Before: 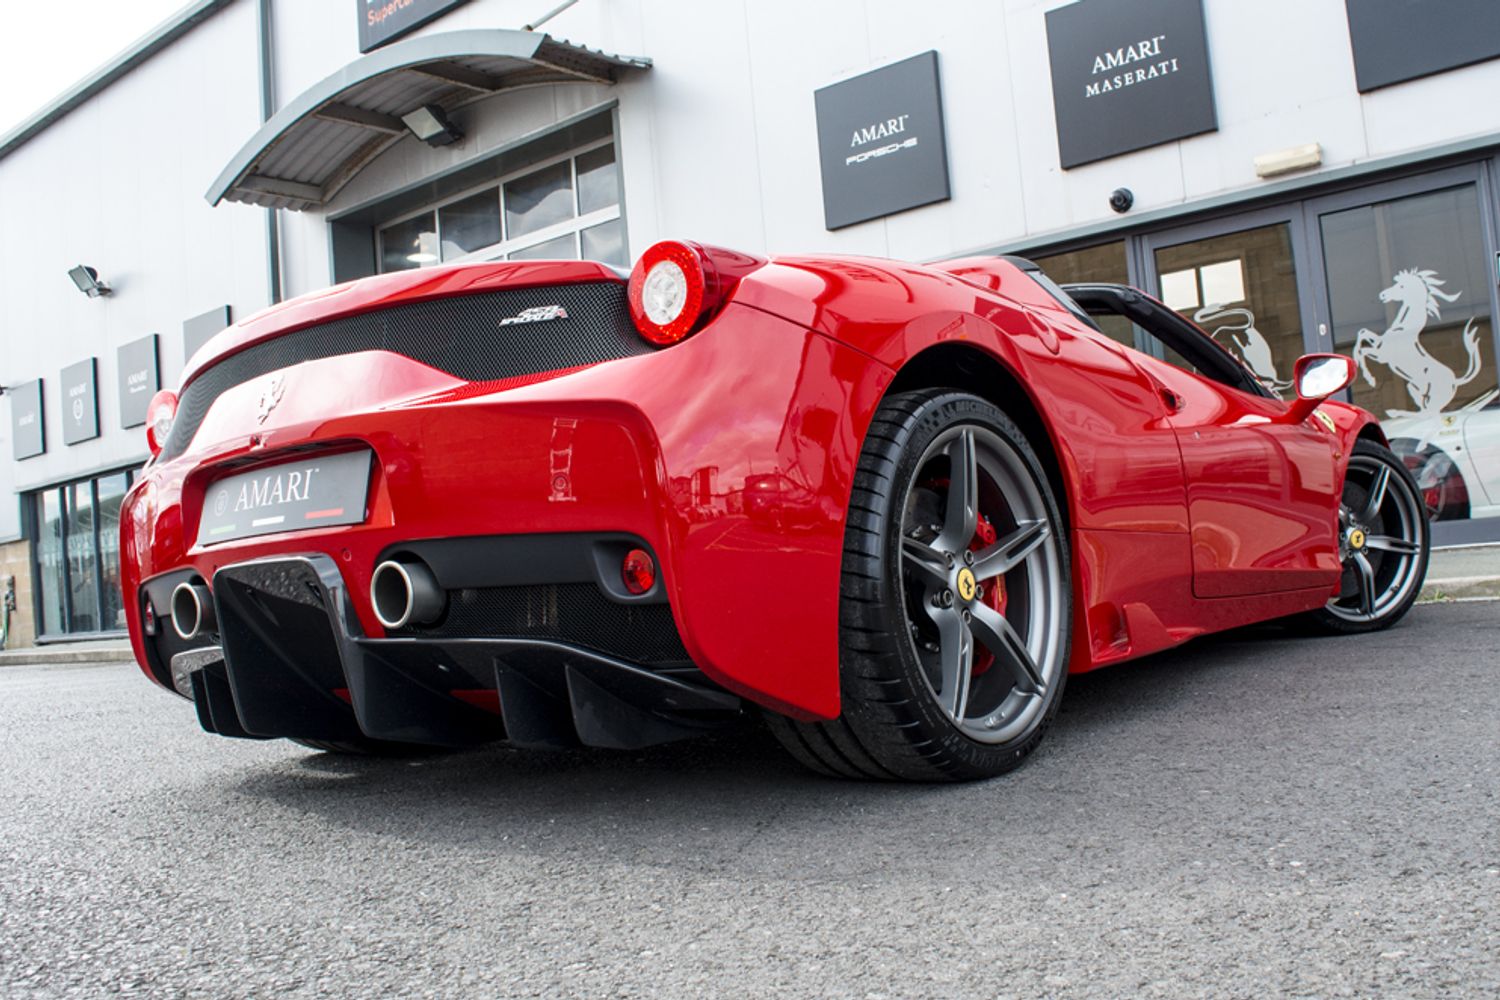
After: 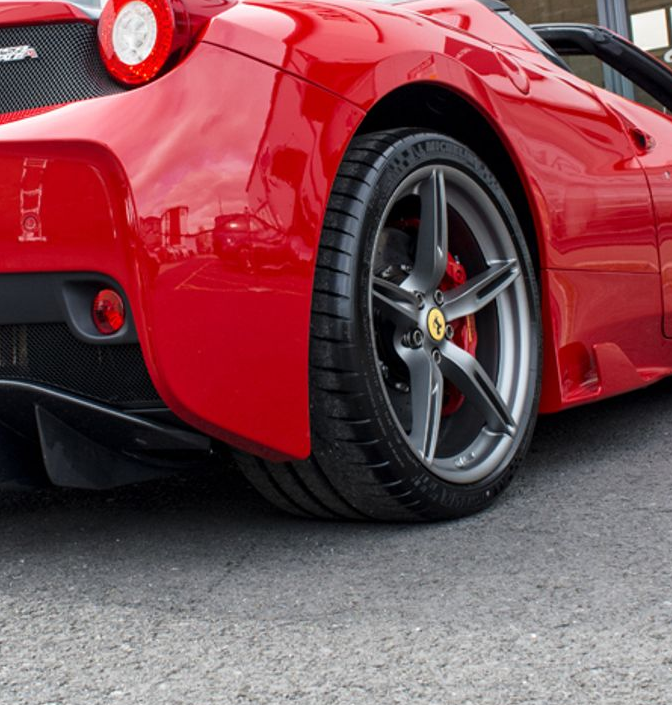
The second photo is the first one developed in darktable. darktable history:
crop: left 35.38%, top 26.024%, right 19.789%, bottom 3.447%
